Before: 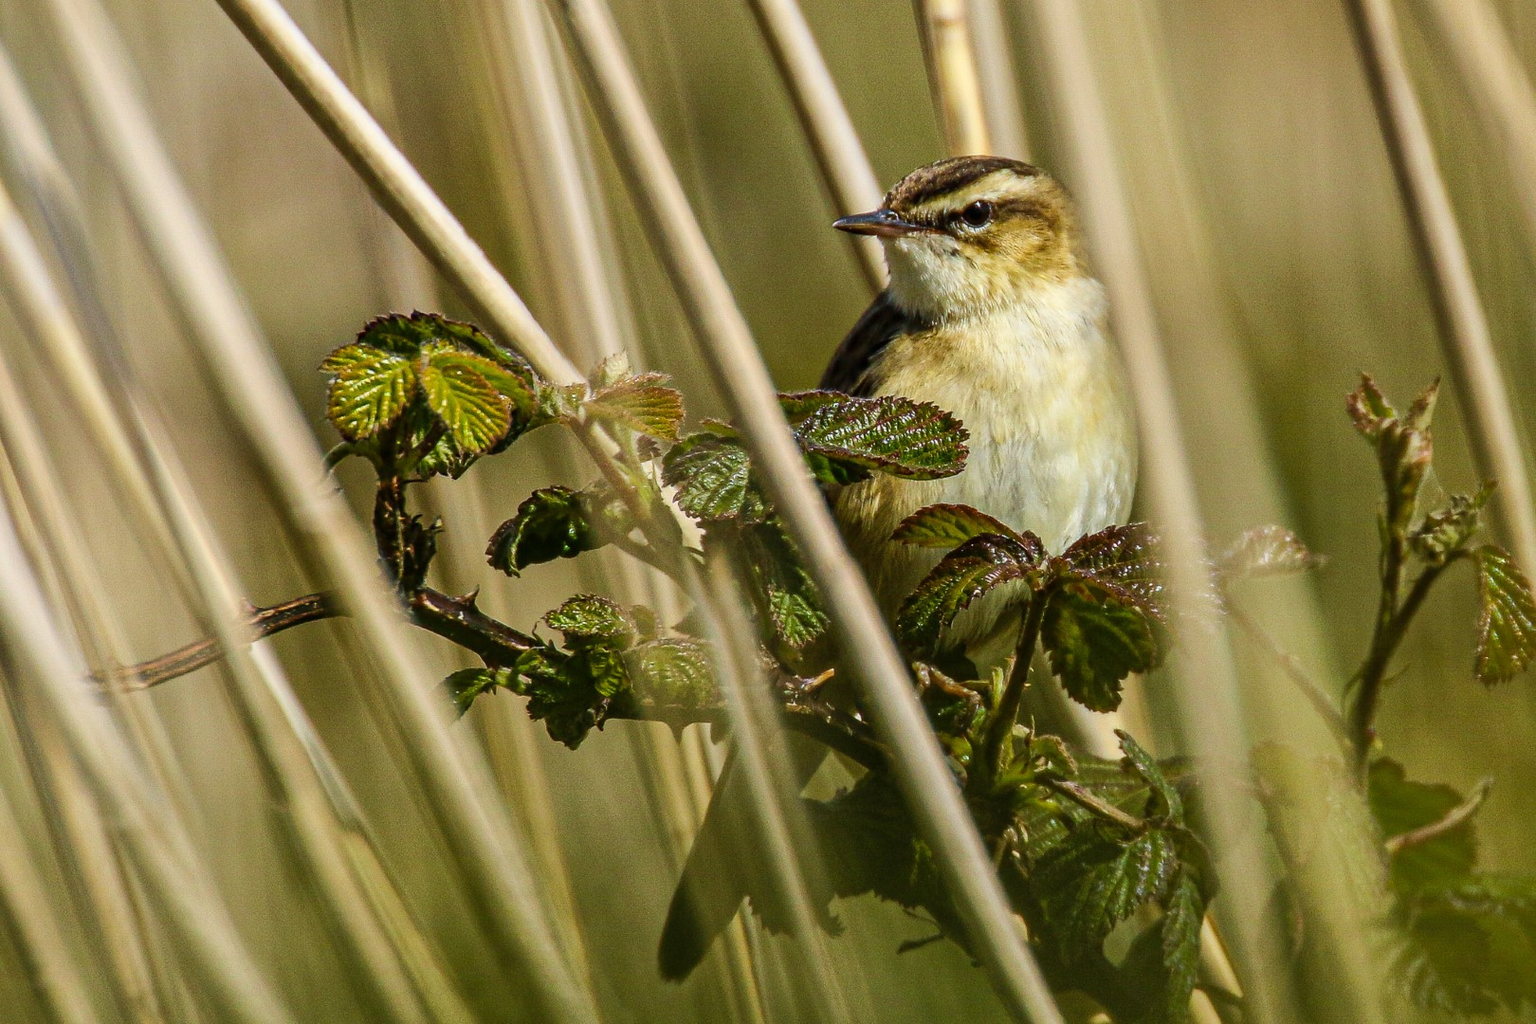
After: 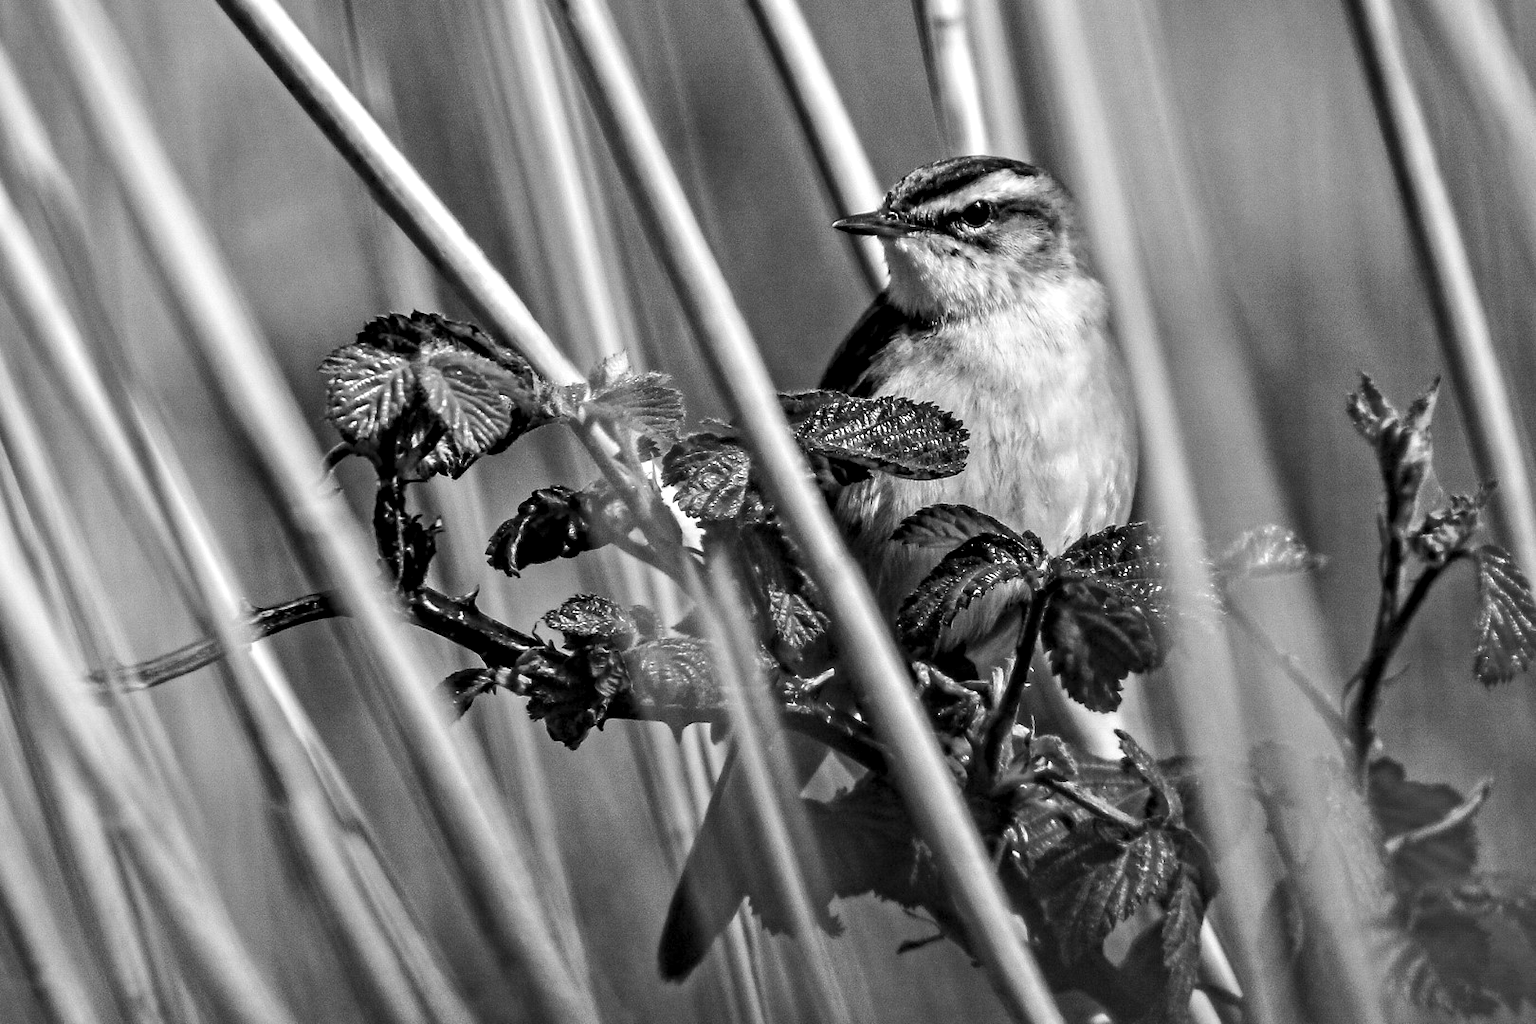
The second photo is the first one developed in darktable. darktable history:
monochrome: size 1
contrast equalizer: y [[0.511, 0.558, 0.631, 0.632, 0.559, 0.512], [0.5 ×6], [0.507, 0.559, 0.627, 0.644, 0.647, 0.647], [0 ×6], [0 ×6]]
